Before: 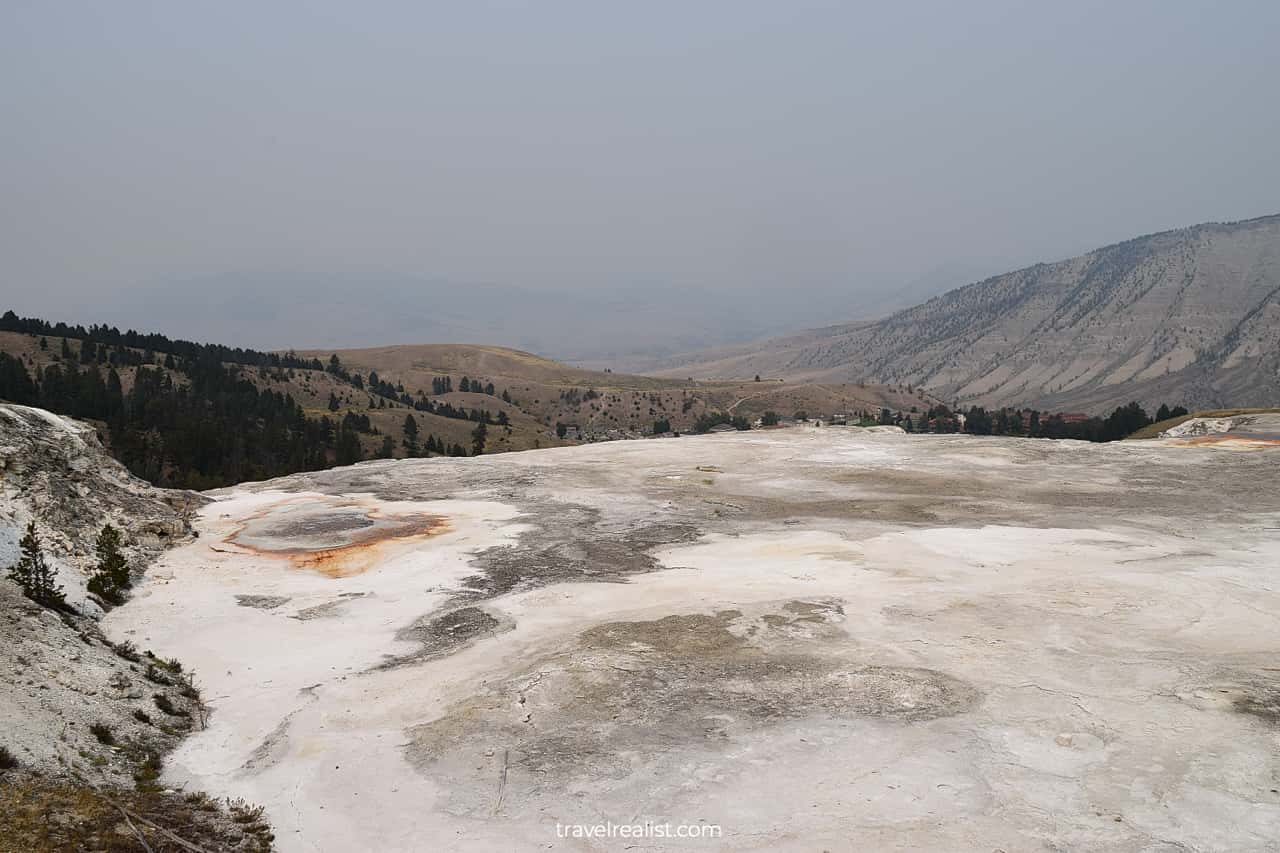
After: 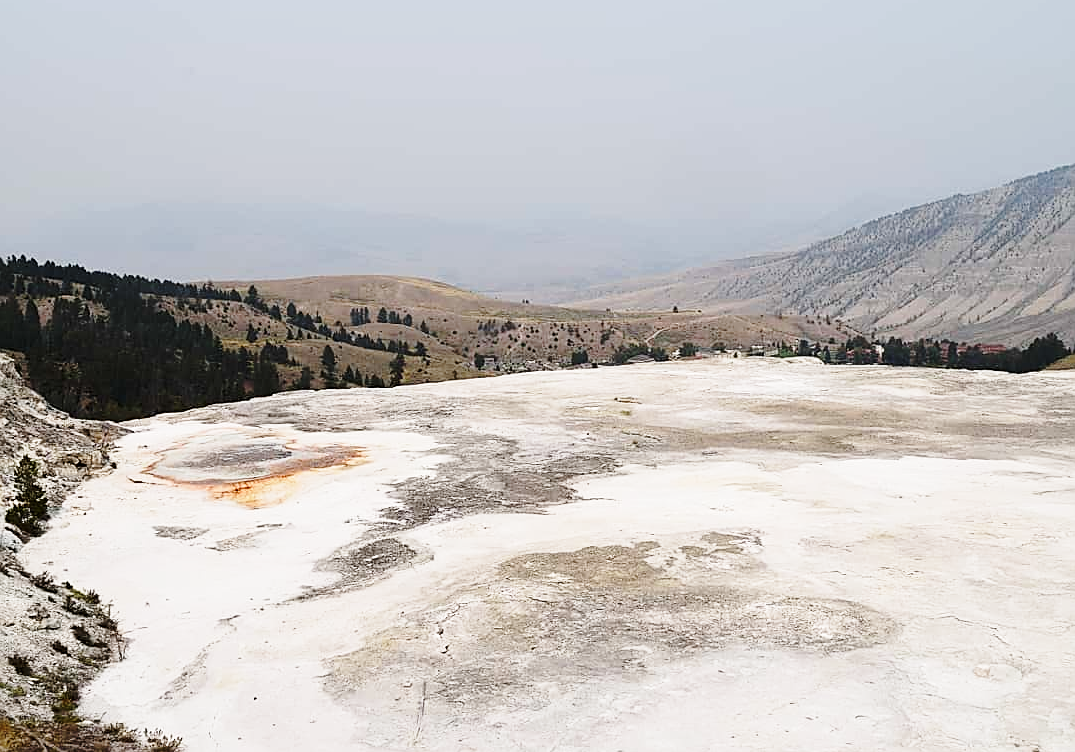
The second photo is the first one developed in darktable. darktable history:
sharpen: on, module defaults
base curve: curves: ch0 [(0, 0) (0.028, 0.03) (0.121, 0.232) (0.46, 0.748) (0.859, 0.968) (1, 1)], preserve colors none
crop: left 6.446%, top 8.188%, right 9.538%, bottom 3.548%
